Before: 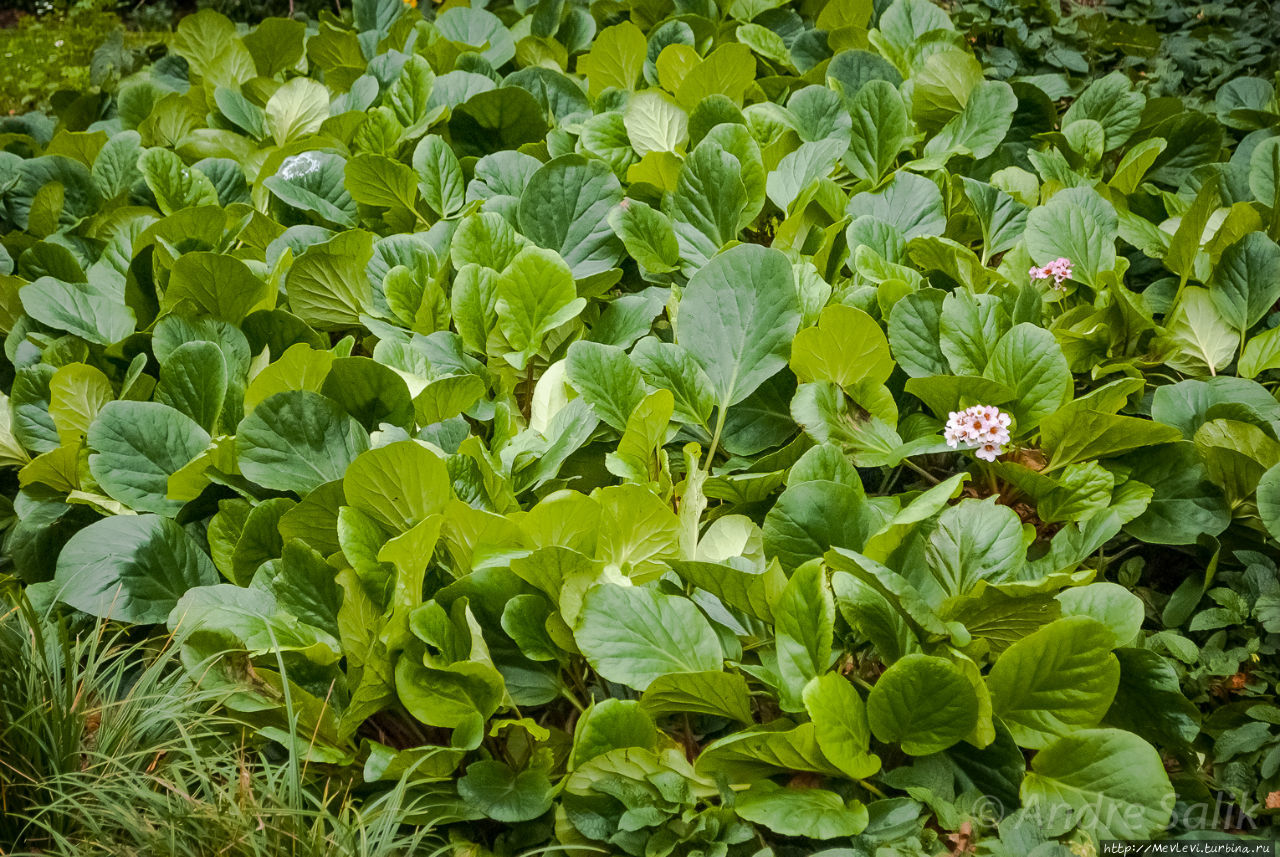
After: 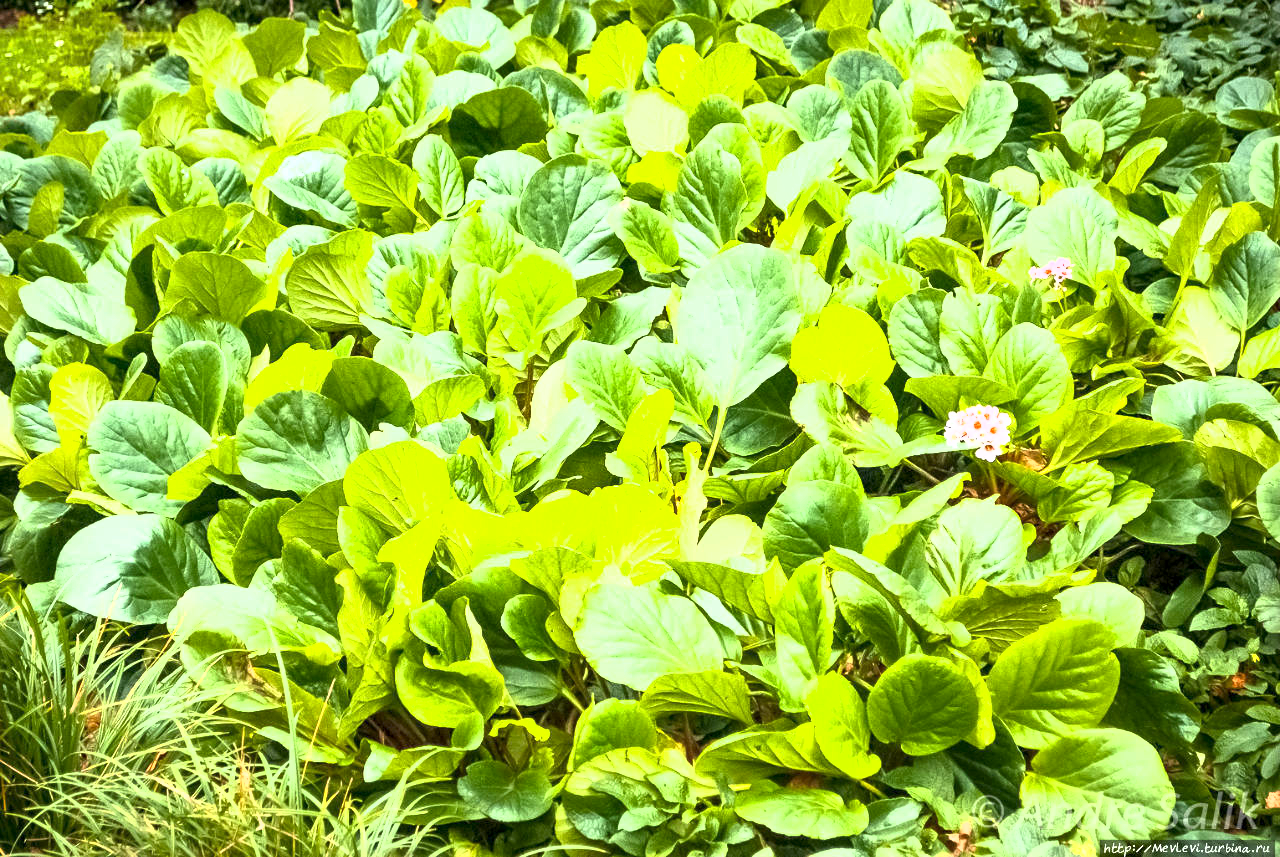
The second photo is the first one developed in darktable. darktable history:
shadows and highlights: radius 337.12, shadows 28.88, highlights color adjustment 0.056%, soften with gaussian
exposure: black level correction 0.001, exposure 1.829 EV, compensate exposure bias true, compensate highlight preservation false
